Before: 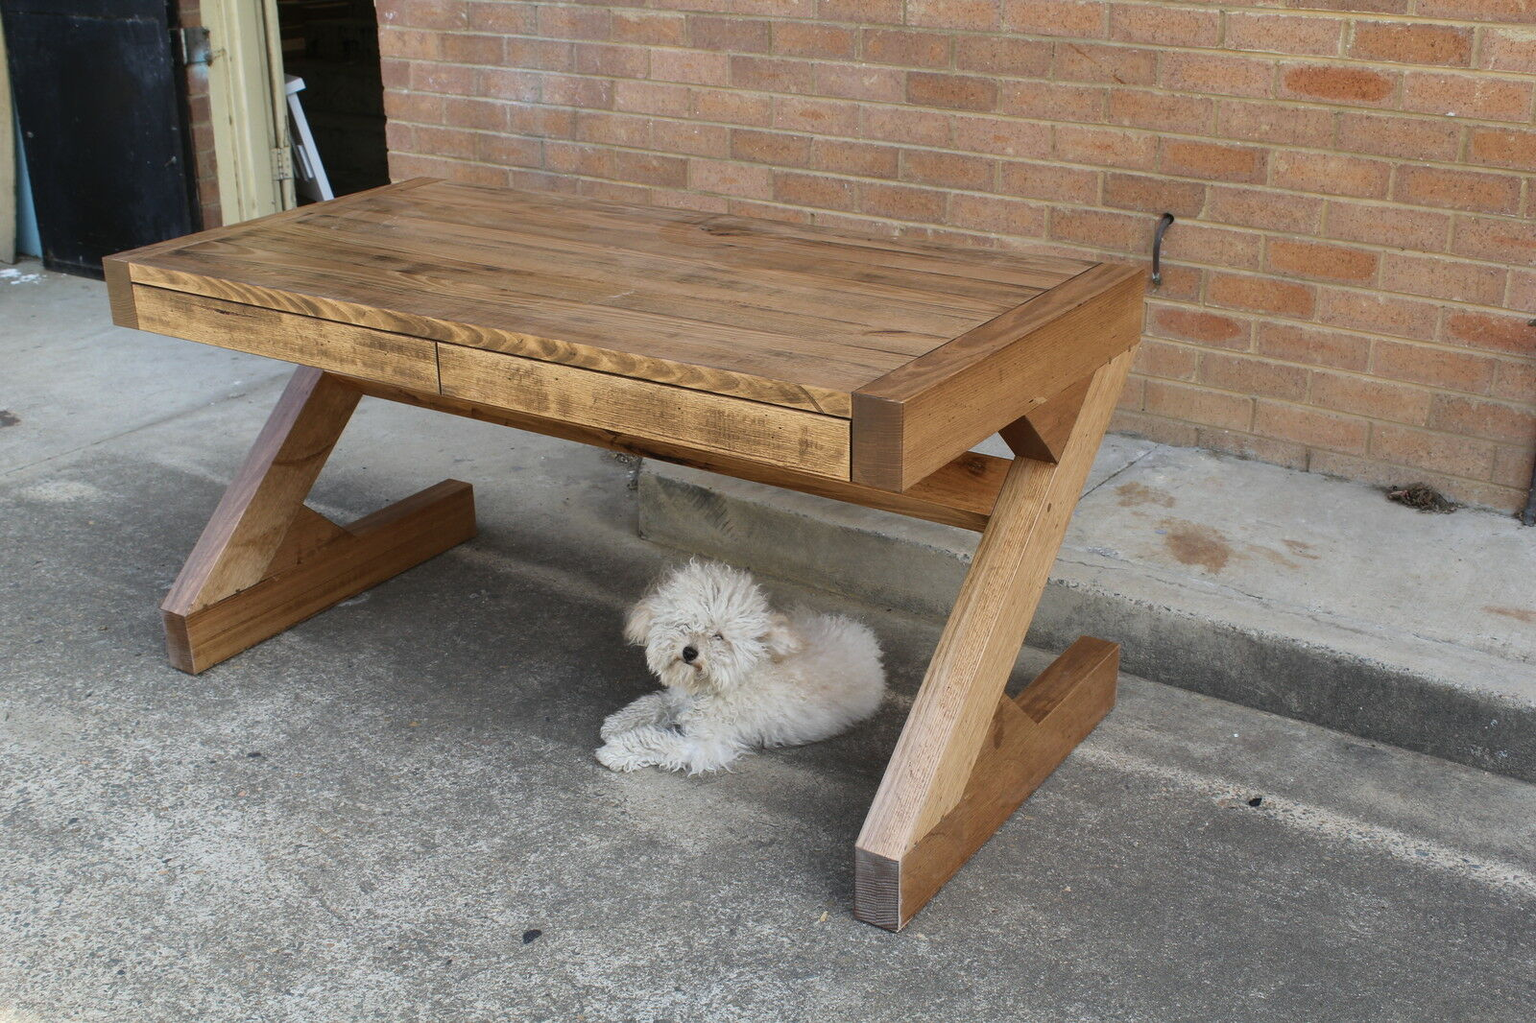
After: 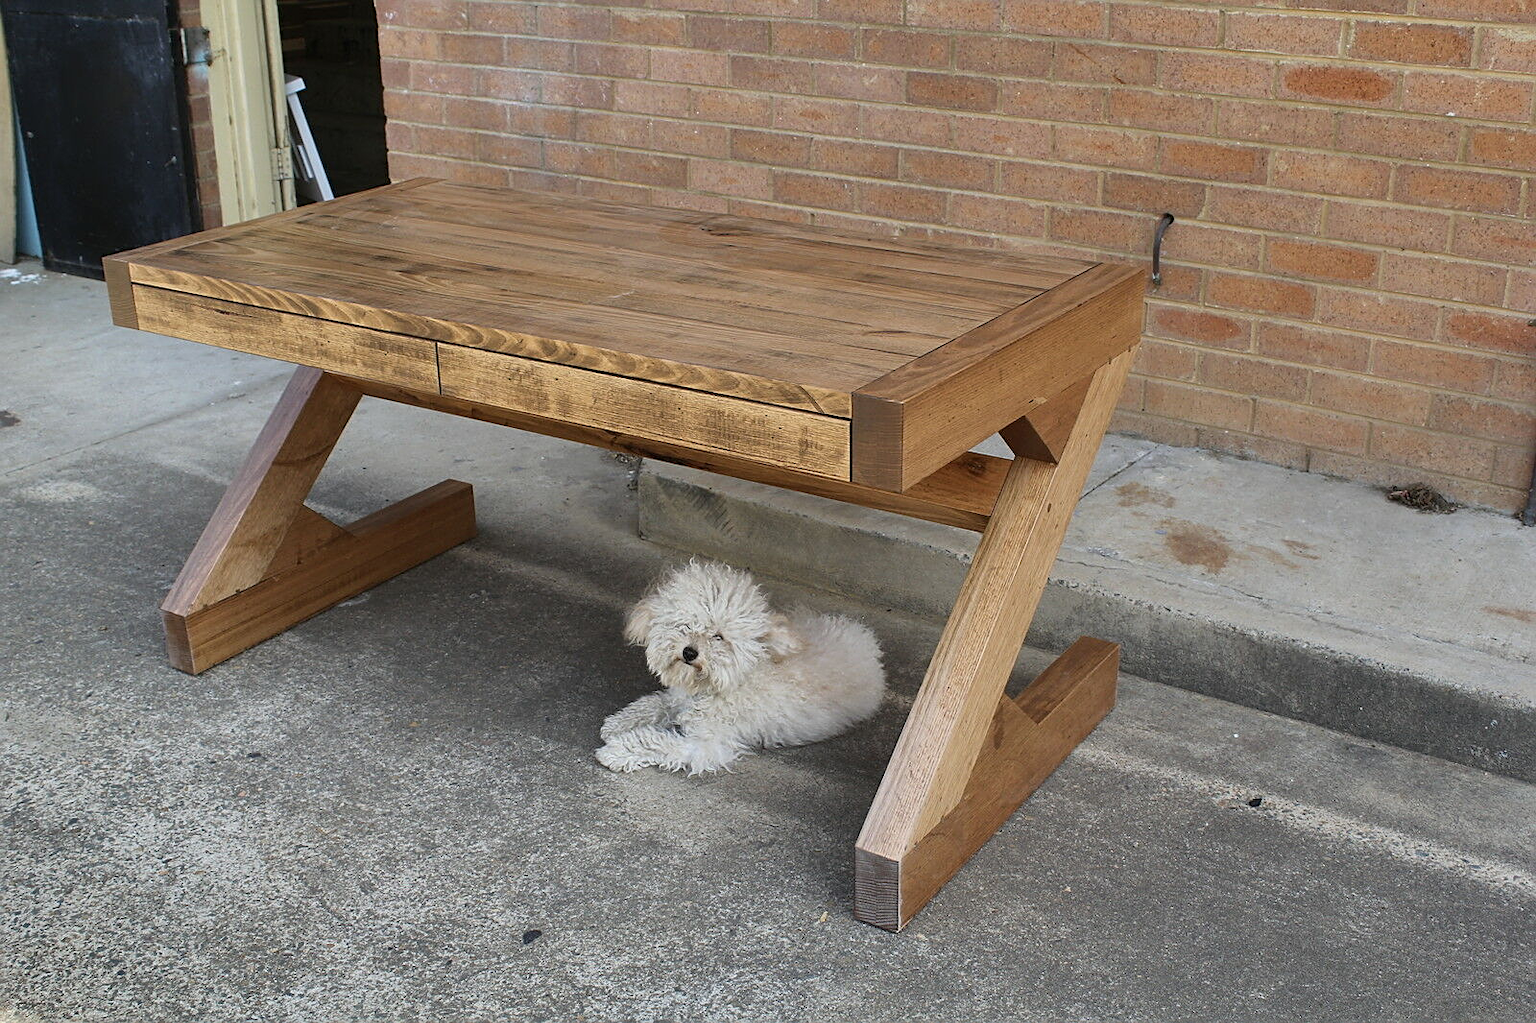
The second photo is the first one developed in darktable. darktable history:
shadows and highlights: radius 108.52, shadows 40.68, highlights -72.88, low approximation 0.01, soften with gaussian
sharpen: on, module defaults
